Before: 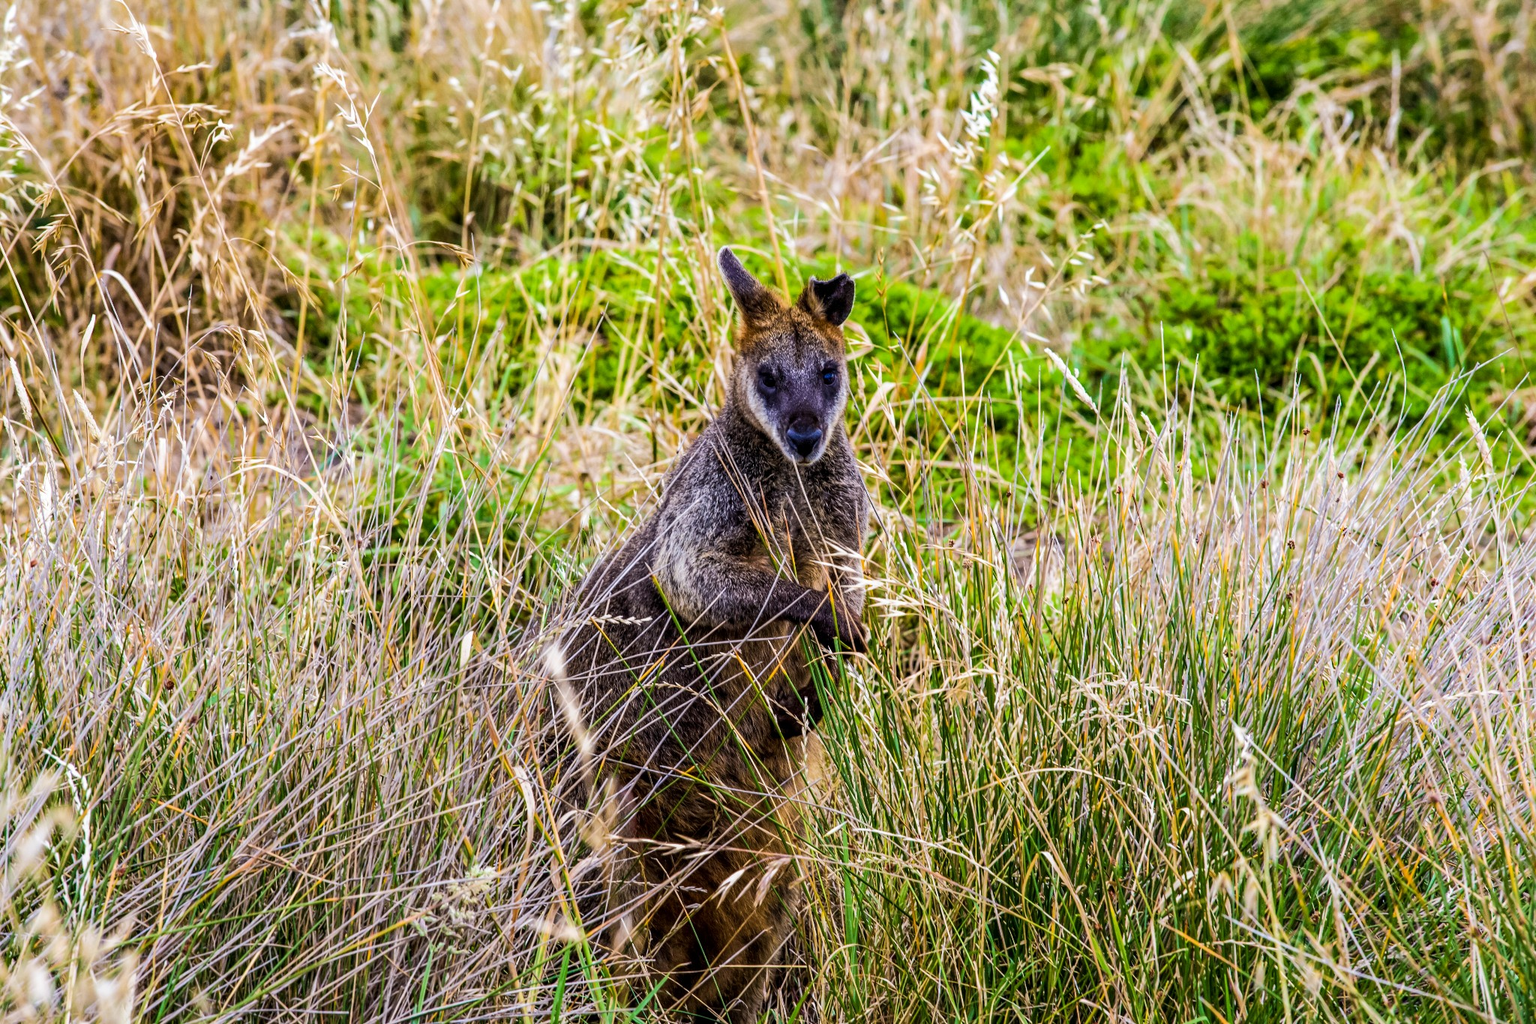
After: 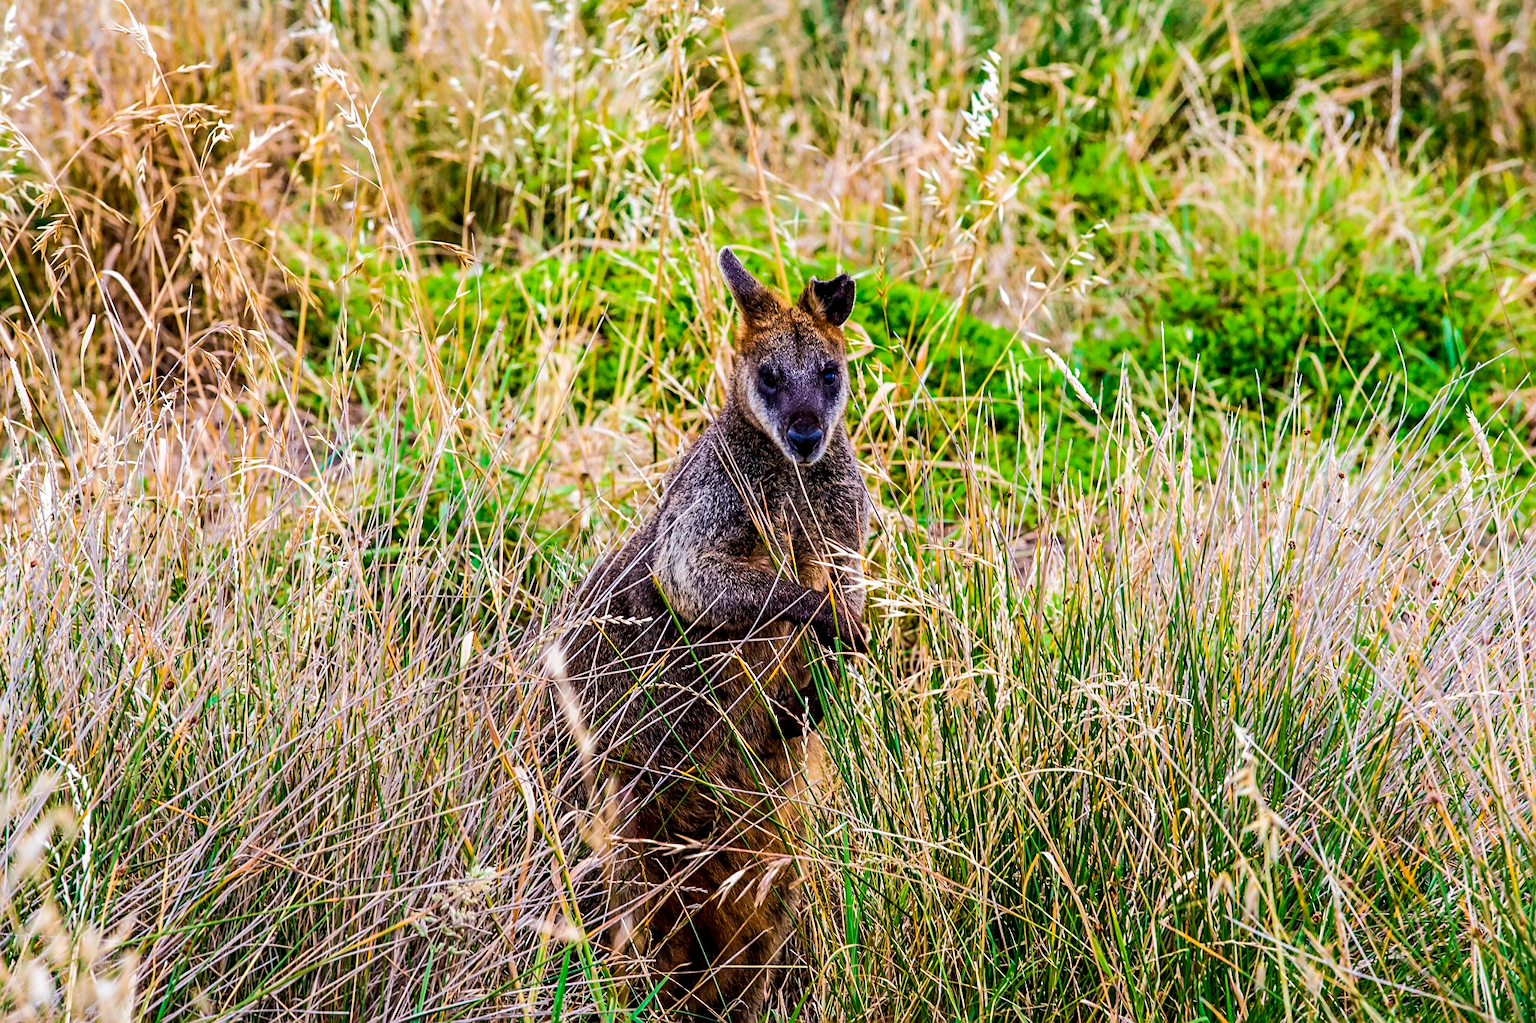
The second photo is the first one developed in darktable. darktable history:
crop: left 0.012%
sharpen: radius 1.838, amount 0.415, threshold 1.167
